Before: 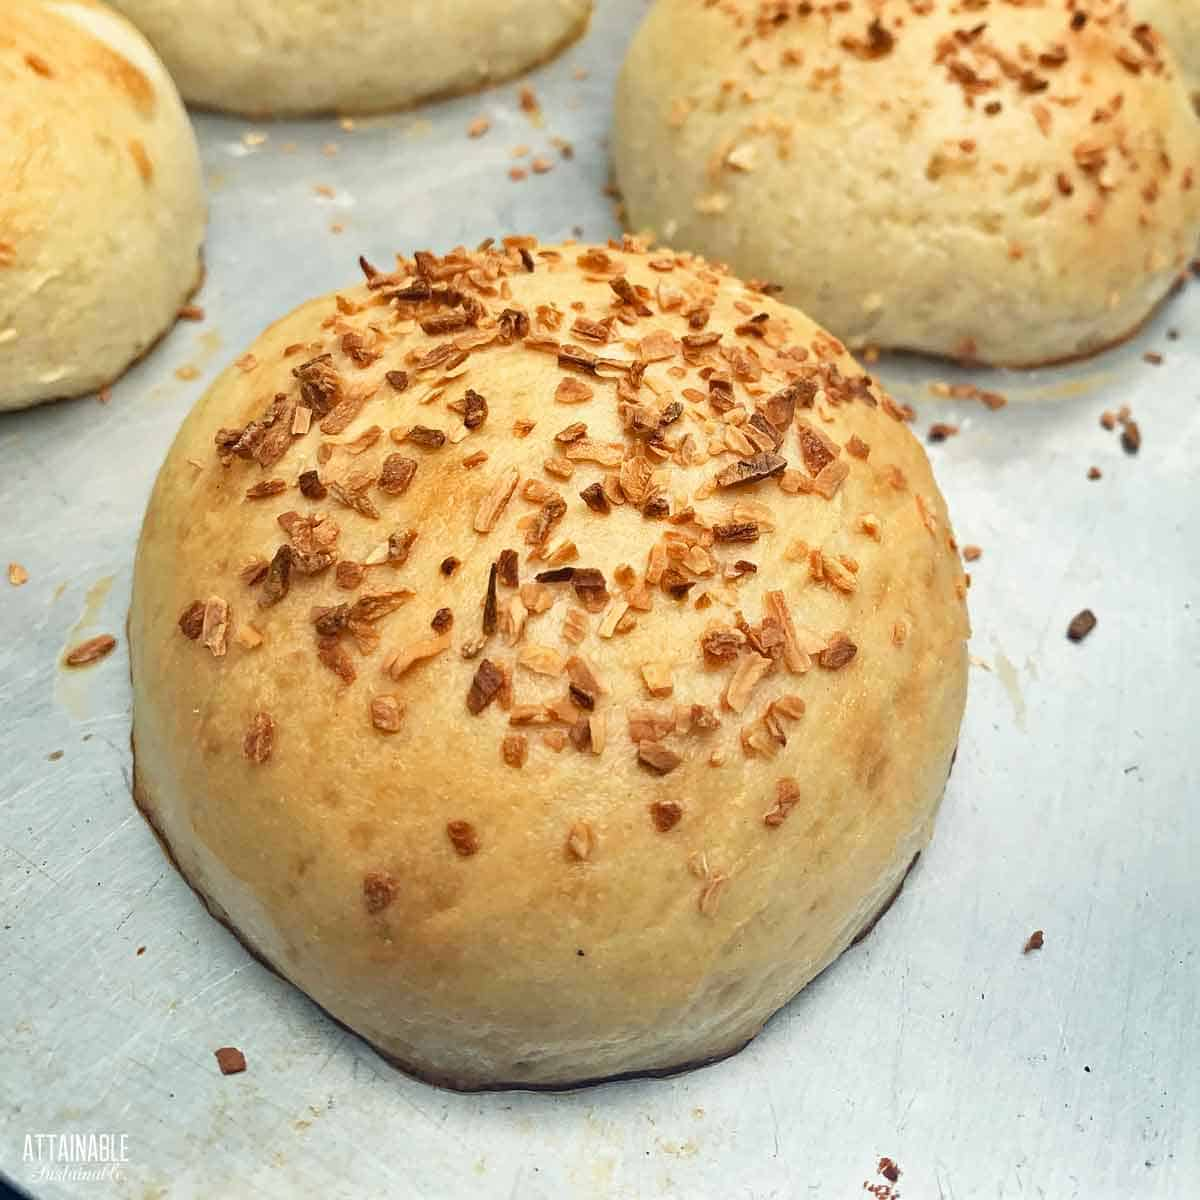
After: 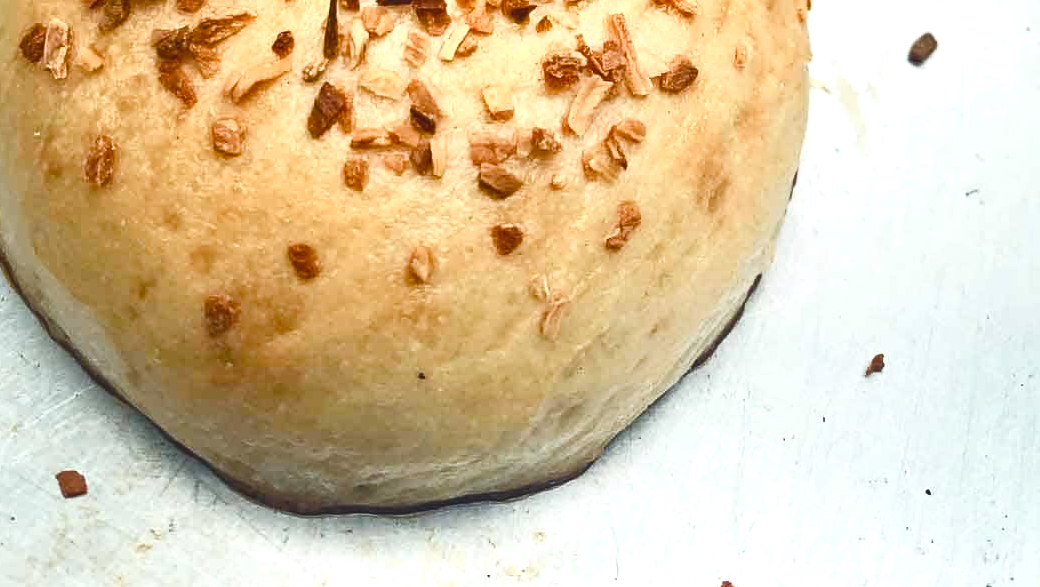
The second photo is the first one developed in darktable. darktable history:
shadows and highlights: shadows 0, highlights 40
color balance rgb: perceptual saturation grading › highlights -29.58%, perceptual saturation grading › mid-tones 29.47%, perceptual saturation grading › shadows 59.73%, perceptual brilliance grading › global brilliance -17.79%, perceptual brilliance grading › highlights 28.73%, global vibrance 15.44%
crop and rotate: left 13.306%, top 48.129%, bottom 2.928%
exposure: black level correction -0.015, compensate highlight preservation false
